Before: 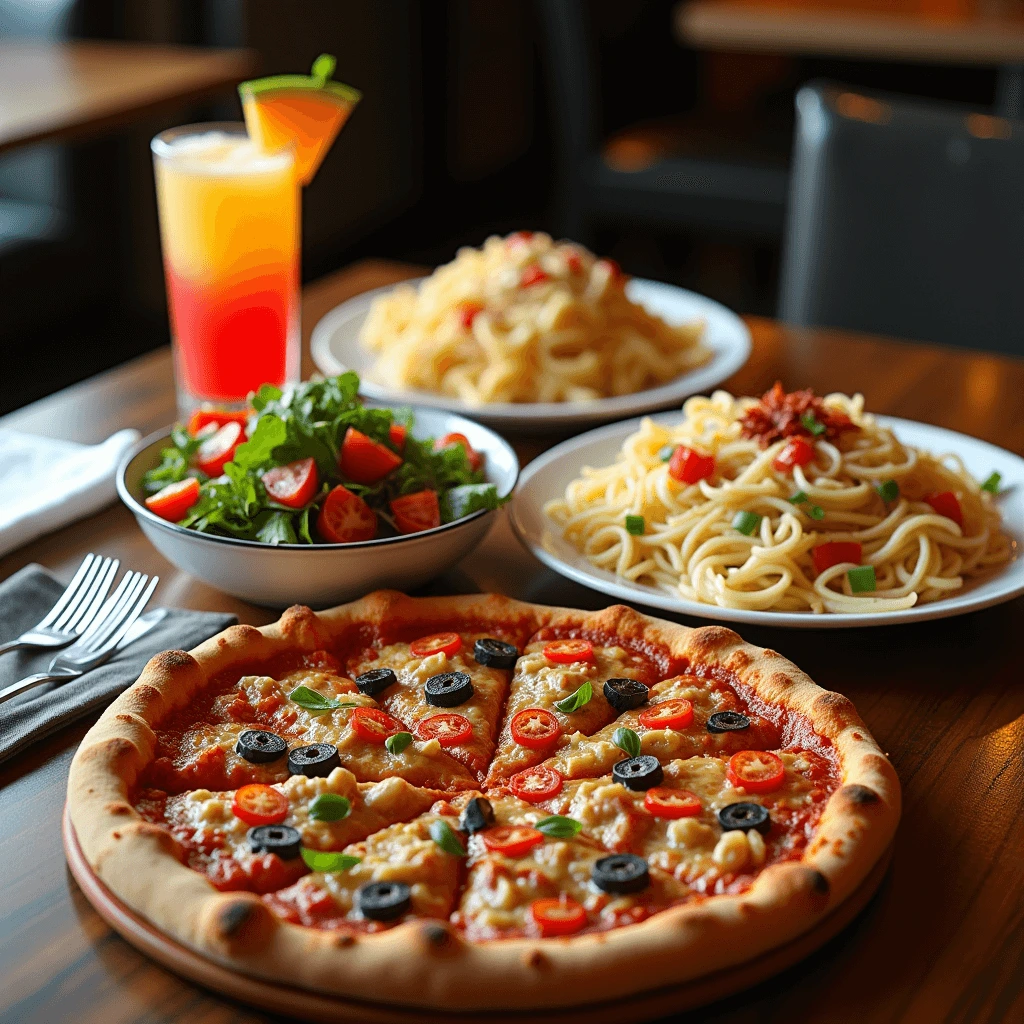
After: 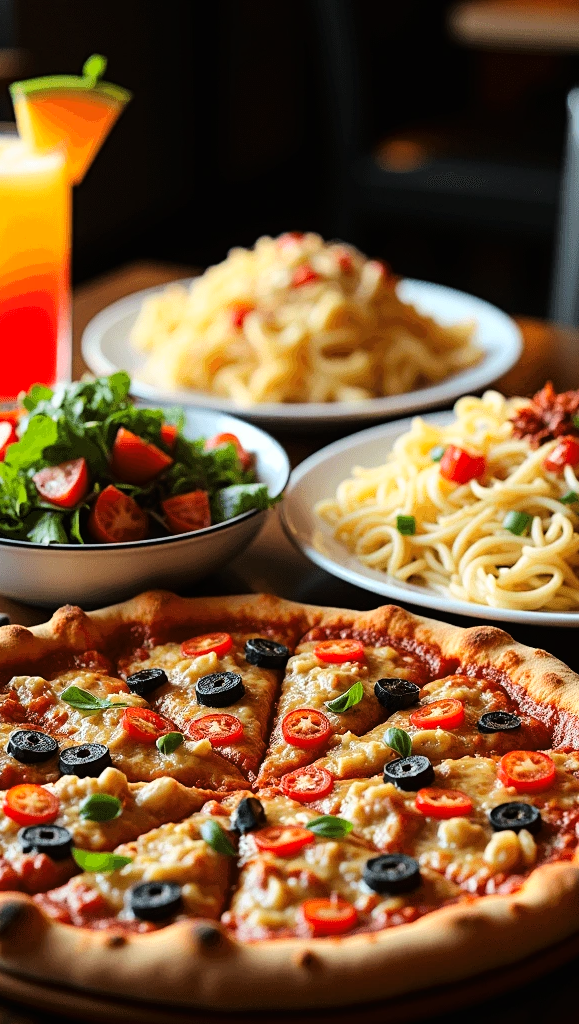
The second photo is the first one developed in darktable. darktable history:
crop and rotate: left 22.43%, right 20.991%
tone curve: curves: ch0 [(0, 0) (0.003, 0.004) (0.011, 0.006) (0.025, 0.011) (0.044, 0.017) (0.069, 0.029) (0.1, 0.047) (0.136, 0.07) (0.177, 0.121) (0.224, 0.182) (0.277, 0.257) (0.335, 0.342) (0.399, 0.432) (0.468, 0.526) (0.543, 0.621) (0.623, 0.711) (0.709, 0.792) (0.801, 0.87) (0.898, 0.951) (1, 1)], color space Lab, linked channels, preserve colors none
